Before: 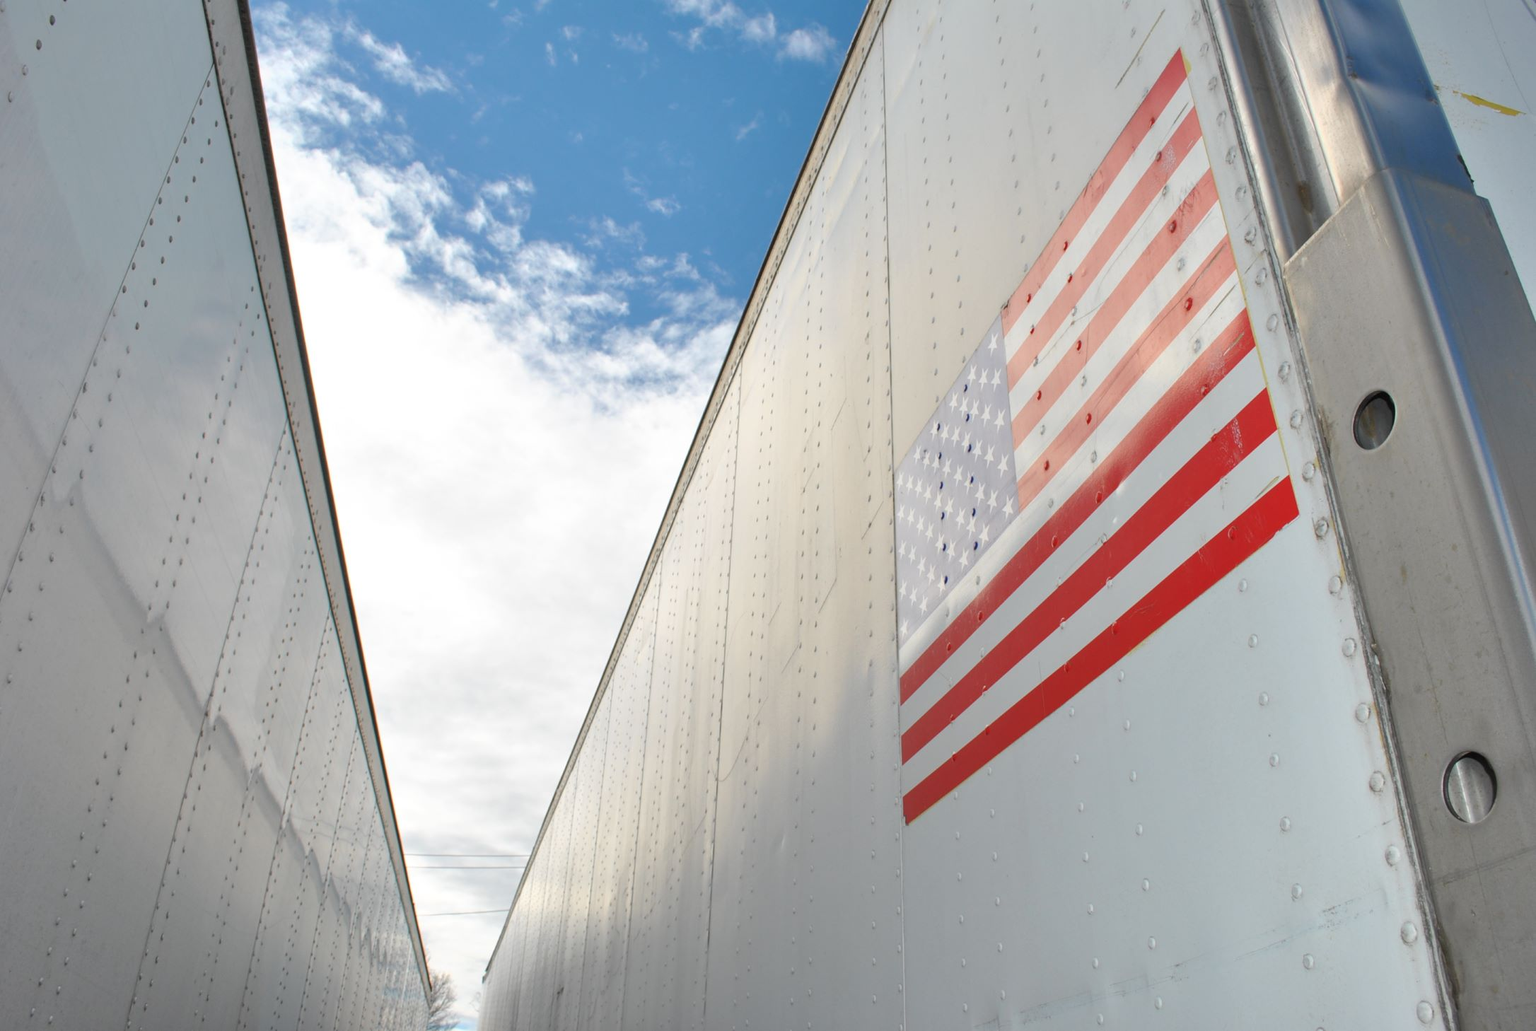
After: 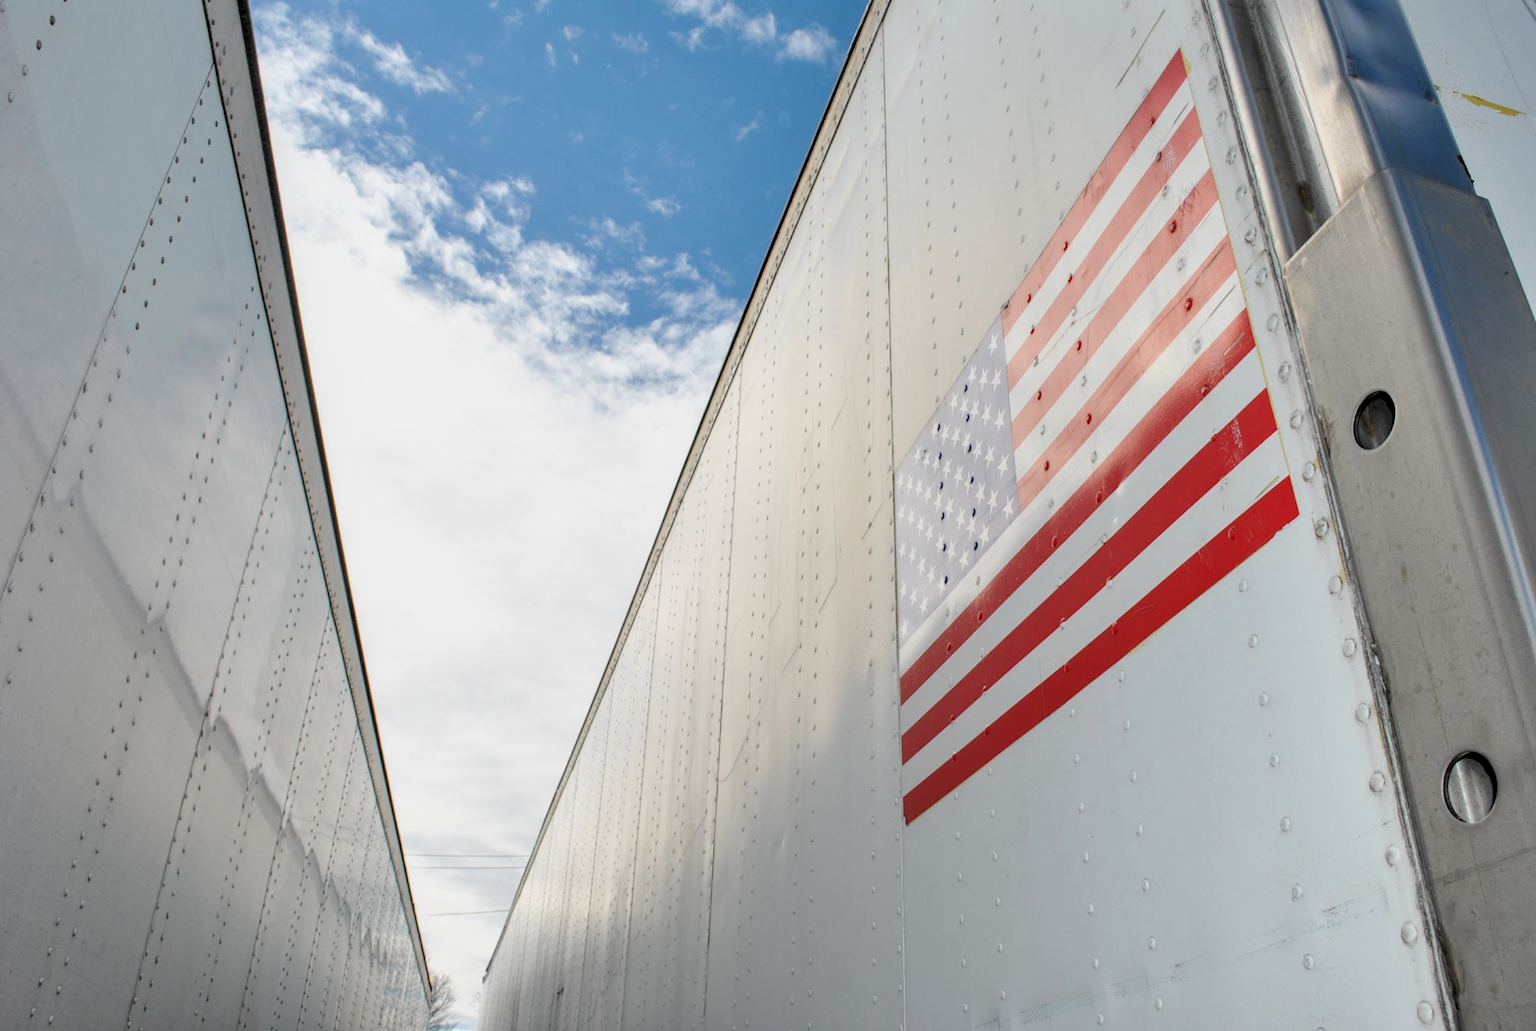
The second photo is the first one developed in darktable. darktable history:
filmic rgb: black relative exposure -5.1 EV, white relative exposure 3.49 EV, hardness 3.18, contrast 1.2, highlights saturation mix -31.01%
local contrast: on, module defaults
